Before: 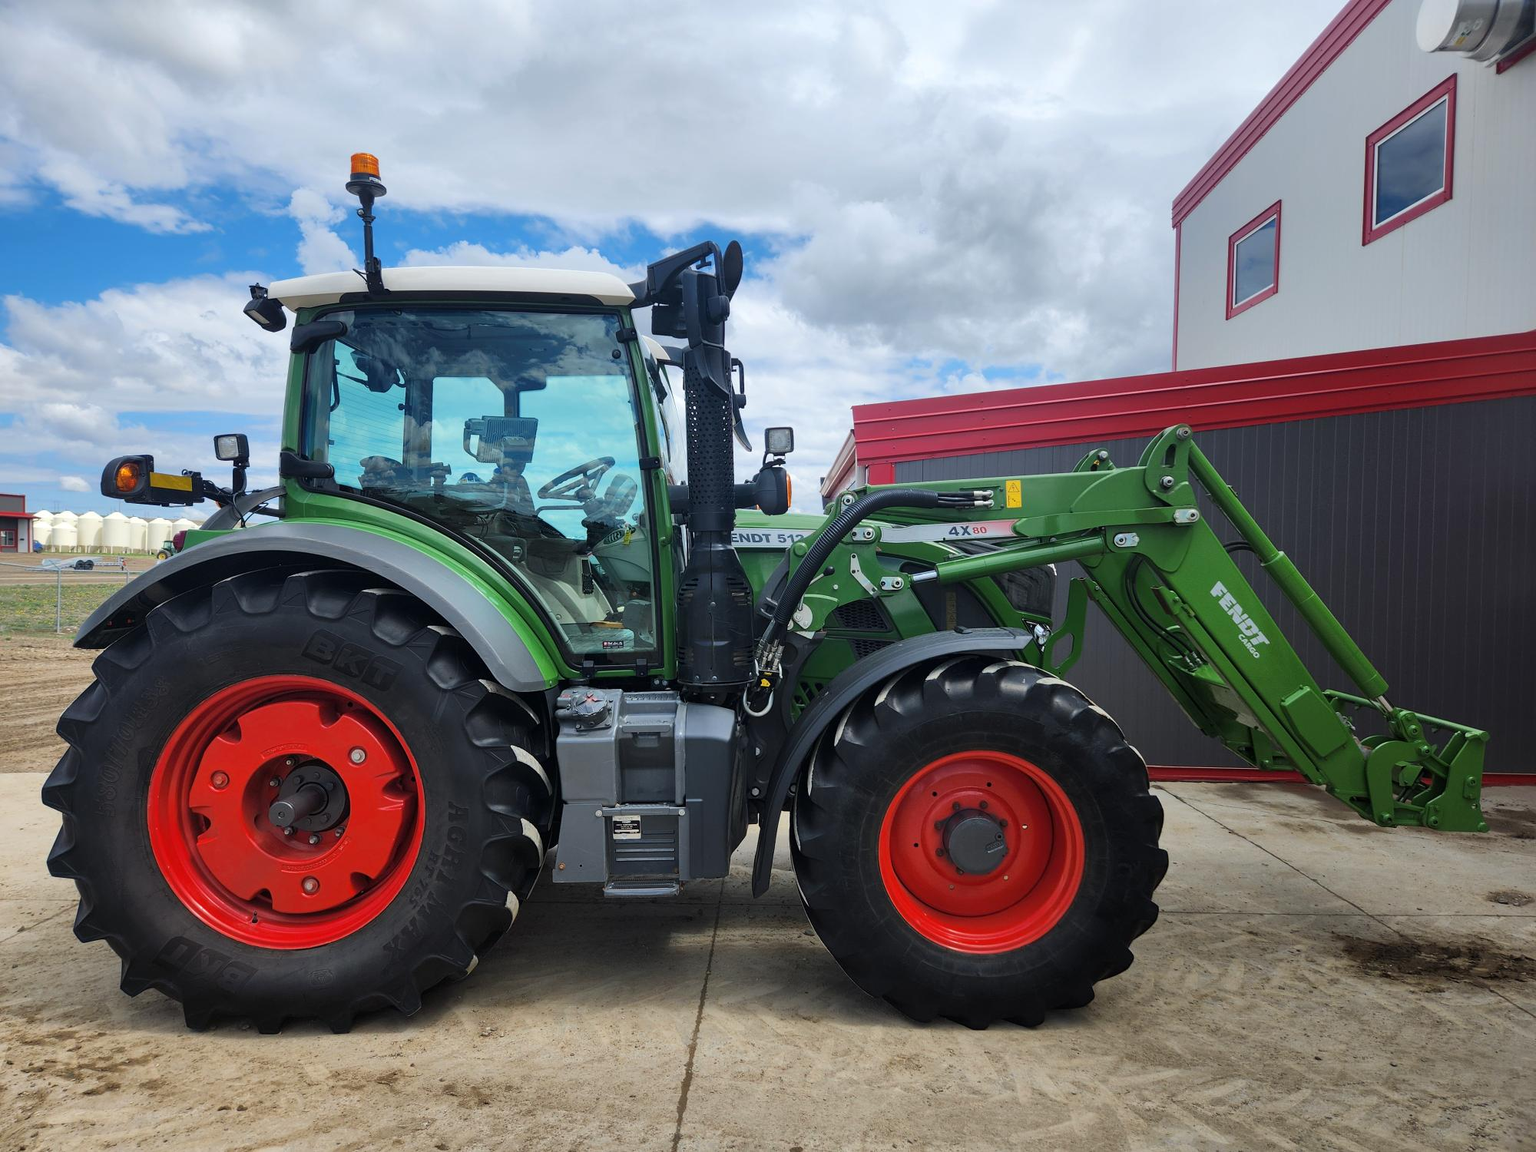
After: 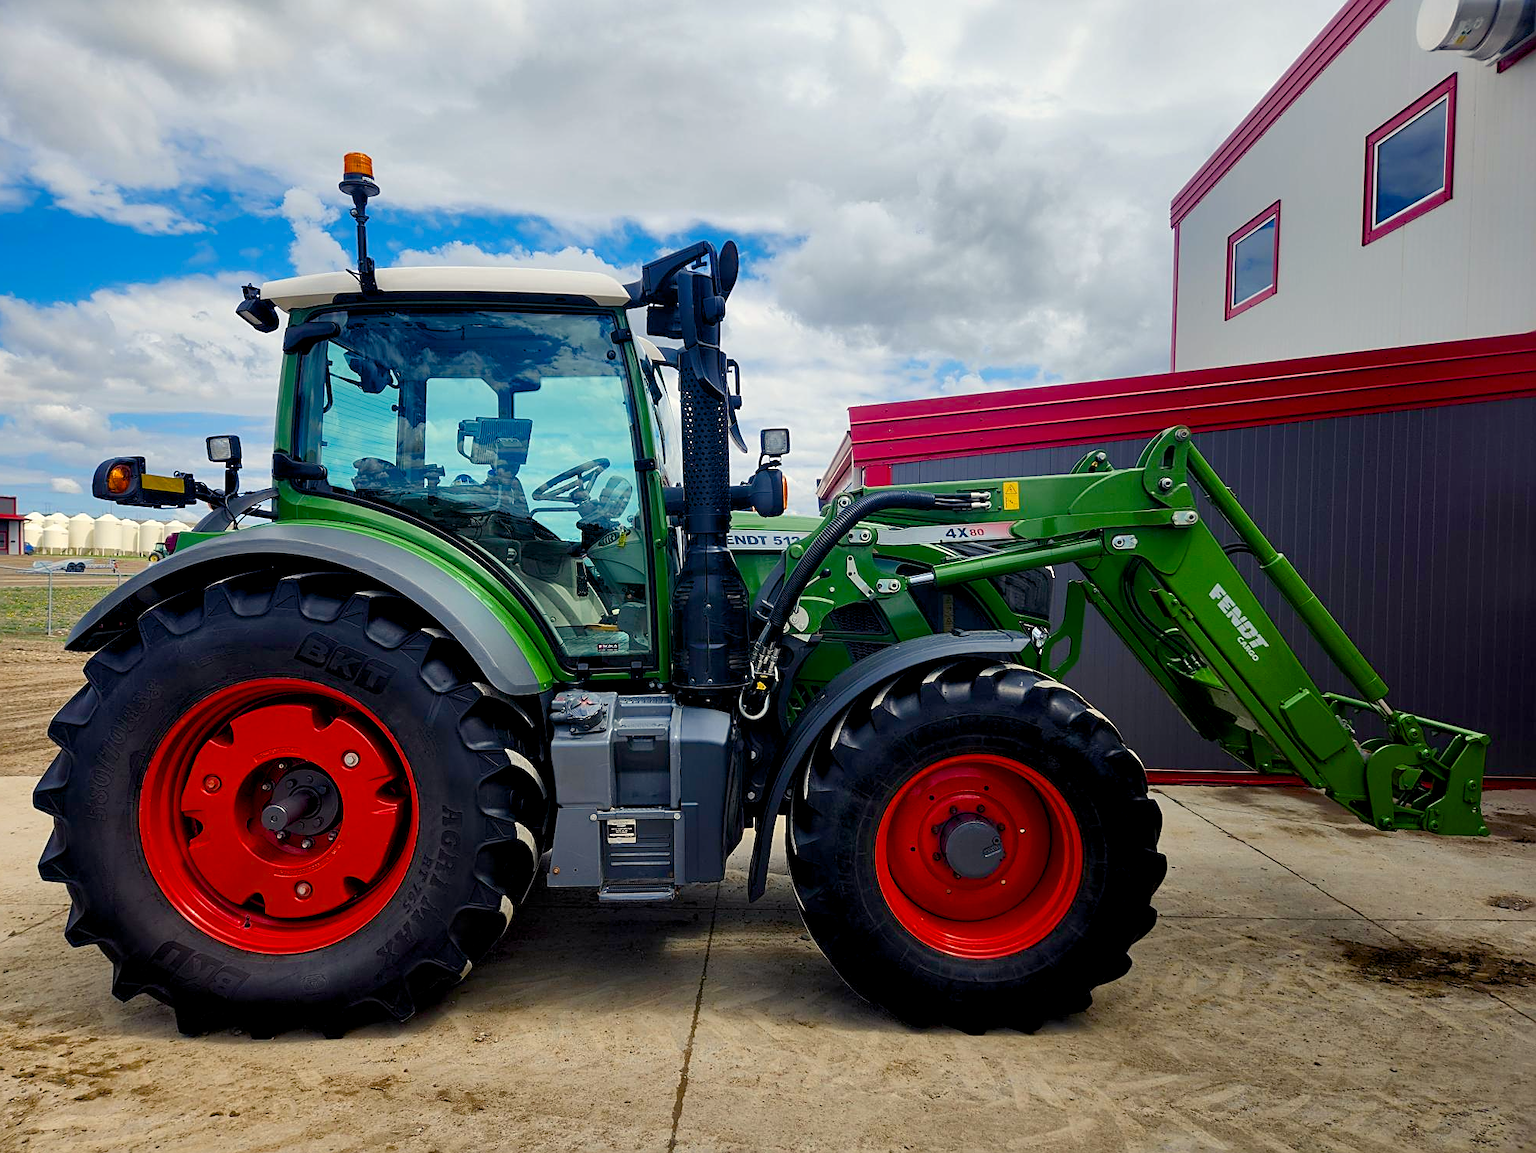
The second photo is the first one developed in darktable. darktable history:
sharpen: on, module defaults
crop and rotate: left 0.614%, top 0.179%, bottom 0.309%
color balance rgb: shadows lift › chroma 3%, shadows lift › hue 280.8°, power › hue 330°, highlights gain › chroma 3%, highlights gain › hue 75.6°, global offset › luminance -1%, perceptual saturation grading › global saturation 20%, perceptual saturation grading › highlights -25%, perceptual saturation grading › shadows 50%, global vibrance 20%
levels: levels [0, 0.51, 1]
